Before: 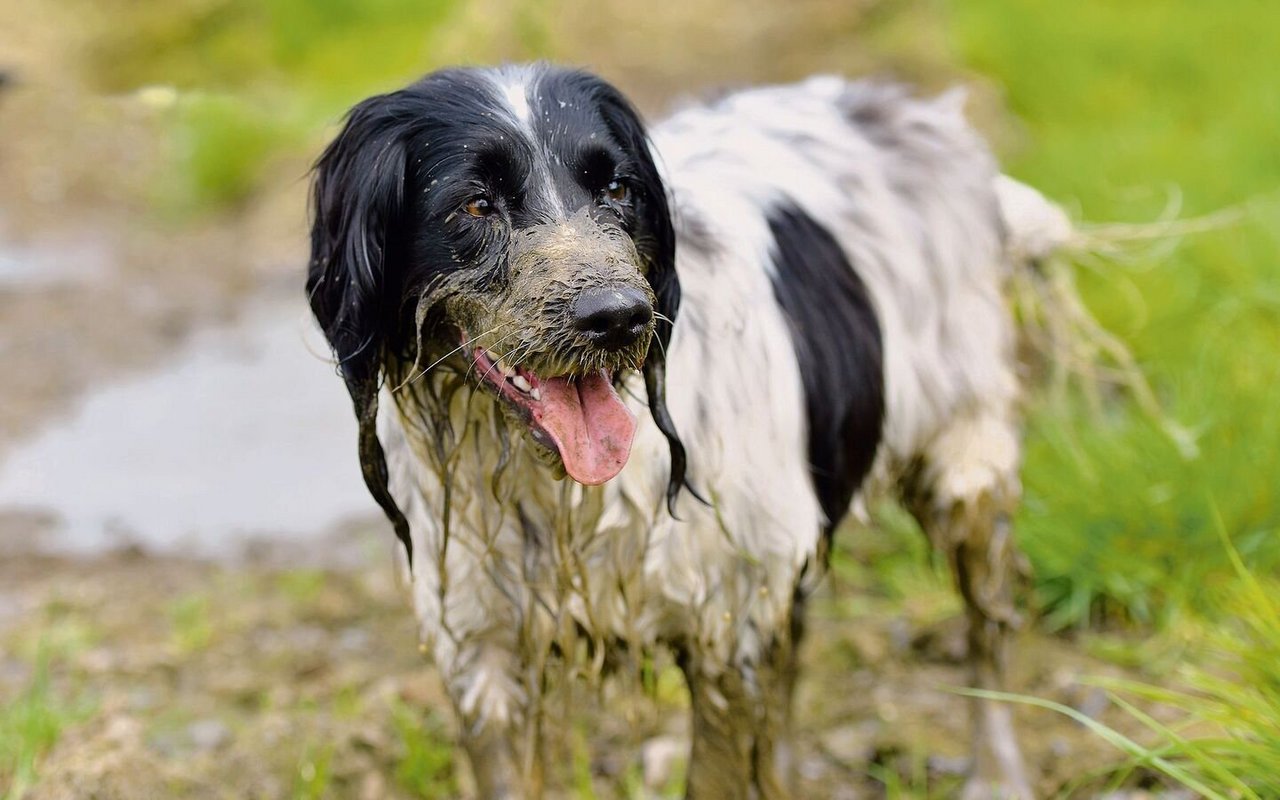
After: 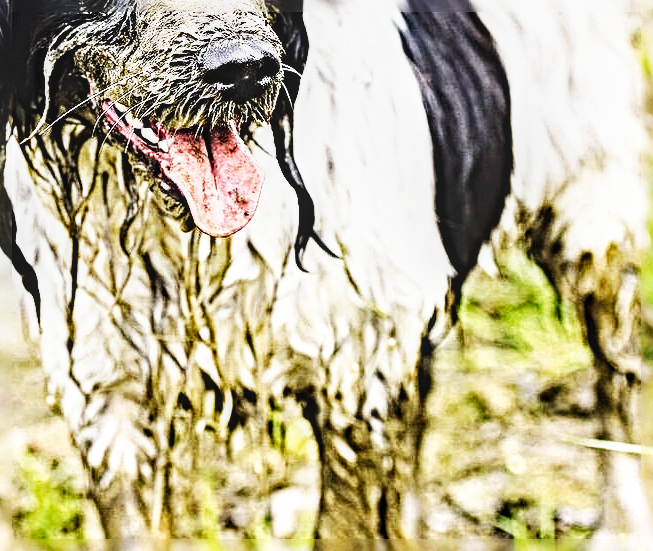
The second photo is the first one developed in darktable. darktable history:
crop and rotate: left 29.132%, top 31.12%, right 19.826%
sharpen: radius 6.253, amount 1.785, threshold 0.096
base curve: curves: ch0 [(0, 0) (0.007, 0.004) (0.027, 0.03) (0.046, 0.07) (0.207, 0.54) (0.442, 0.872) (0.673, 0.972) (1, 1)], preserve colors none
local contrast: on, module defaults
color correction: highlights a* -0.149, highlights b* 0.073
tone equalizer: -8 EV -0.38 EV, -7 EV -0.359 EV, -6 EV -0.336 EV, -5 EV -0.249 EV, -3 EV 0.251 EV, -2 EV 0.348 EV, -1 EV 0.378 EV, +0 EV 0.39 EV, edges refinement/feathering 500, mask exposure compensation -1.57 EV, preserve details no
exposure: black level correction -0.015, exposure -0.13 EV, compensate exposure bias true, compensate highlight preservation false
